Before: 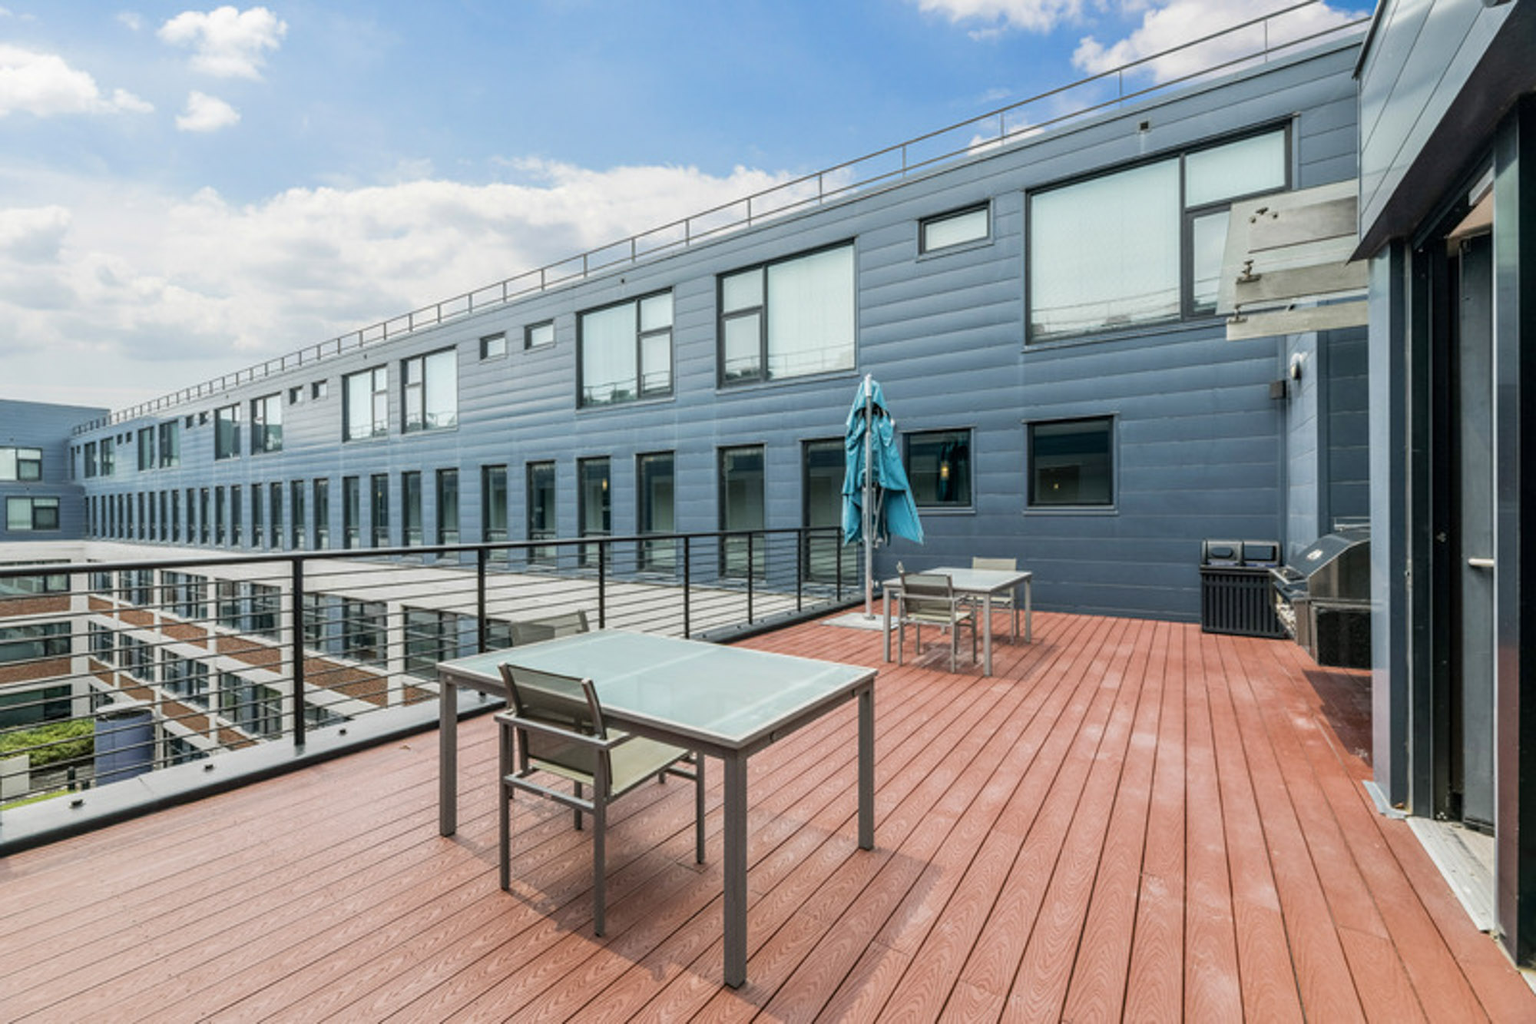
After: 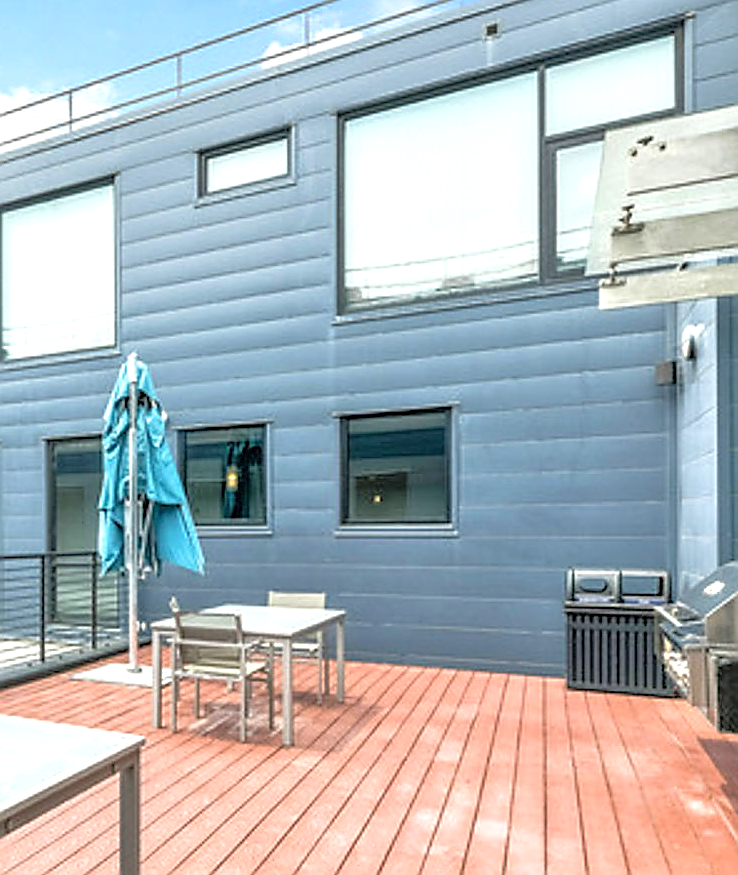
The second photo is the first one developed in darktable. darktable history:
sharpen: radius 1.4, amount 1.25, threshold 0.7
exposure: exposure 0.785 EV, compensate highlight preservation false
crop and rotate: left 49.936%, top 10.094%, right 13.136%, bottom 24.256%
tone equalizer: -7 EV 0.15 EV, -6 EV 0.6 EV, -5 EV 1.15 EV, -4 EV 1.33 EV, -3 EV 1.15 EV, -2 EV 0.6 EV, -1 EV 0.15 EV, mask exposure compensation -0.5 EV
